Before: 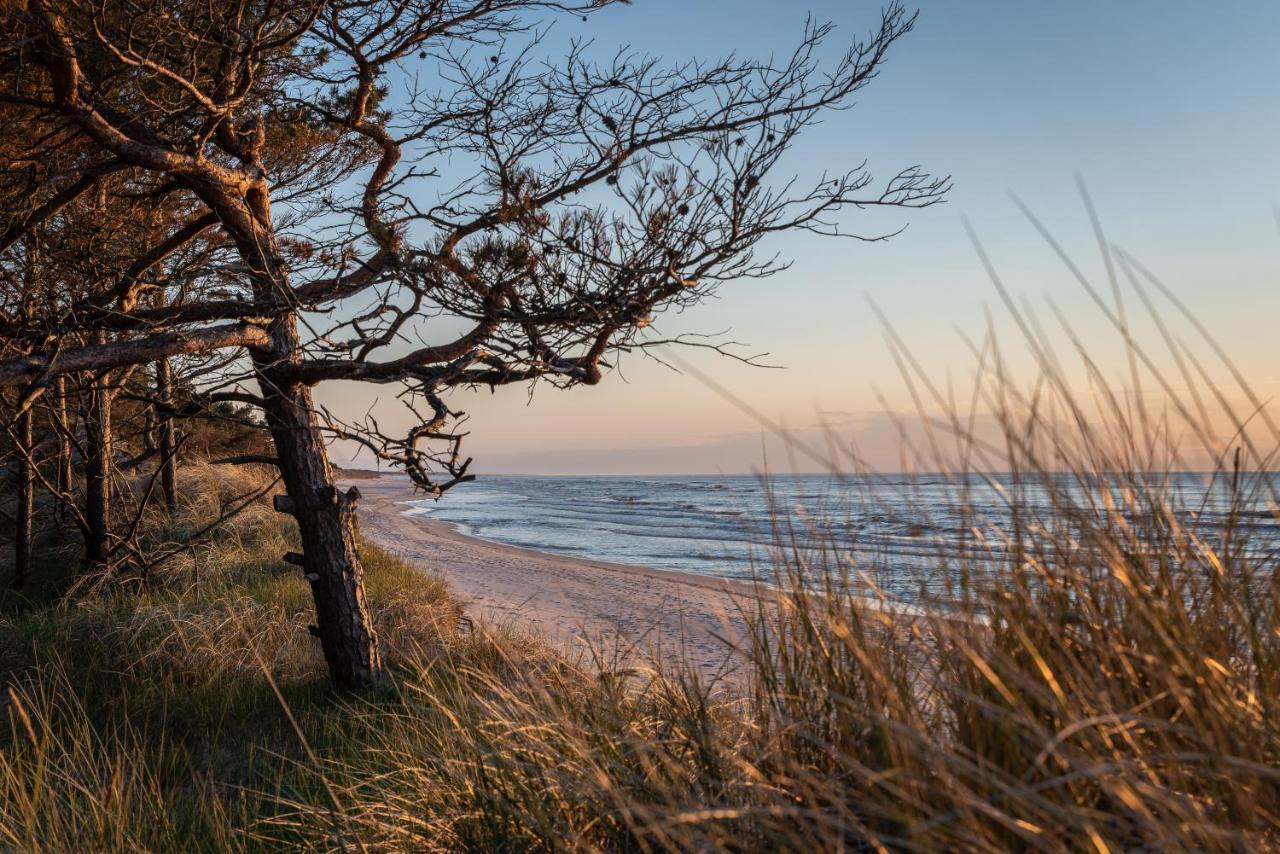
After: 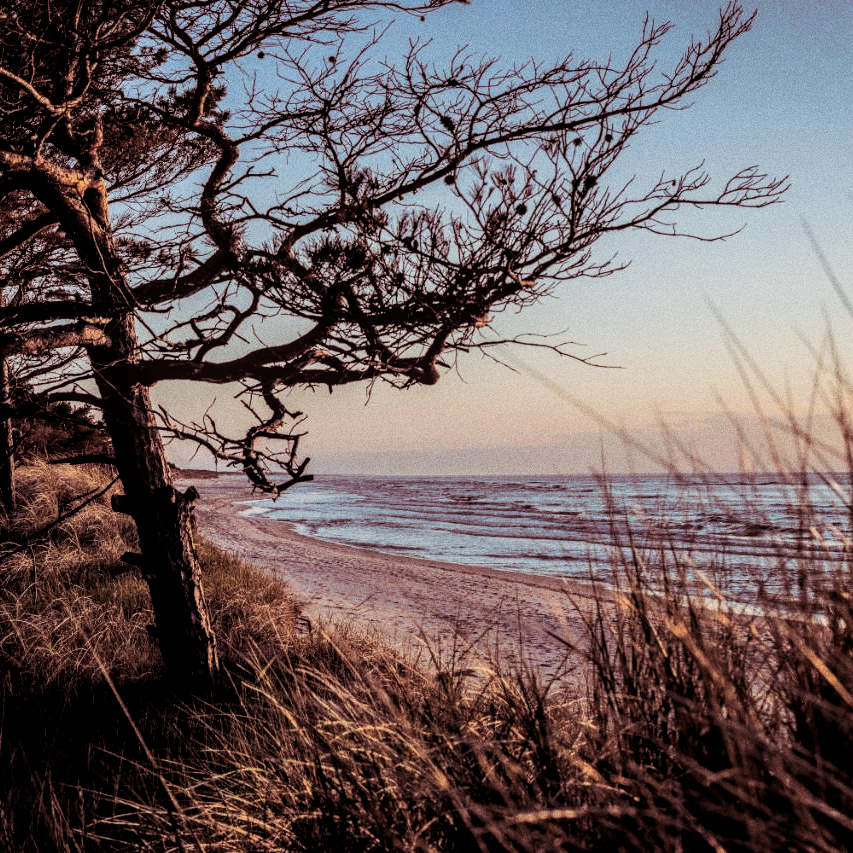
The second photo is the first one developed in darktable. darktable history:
crop and rotate: left 12.673%, right 20.66%
split-toning: on, module defaults
color balance: mode lift, gamma, gain (sRGB)
local contrast: on, module defaults
filmic rgb: black relative exposure -5 EV, hardness 2.88, contrast 1.4
grain: coarseness 9.61 ISO, strength 35.62%
